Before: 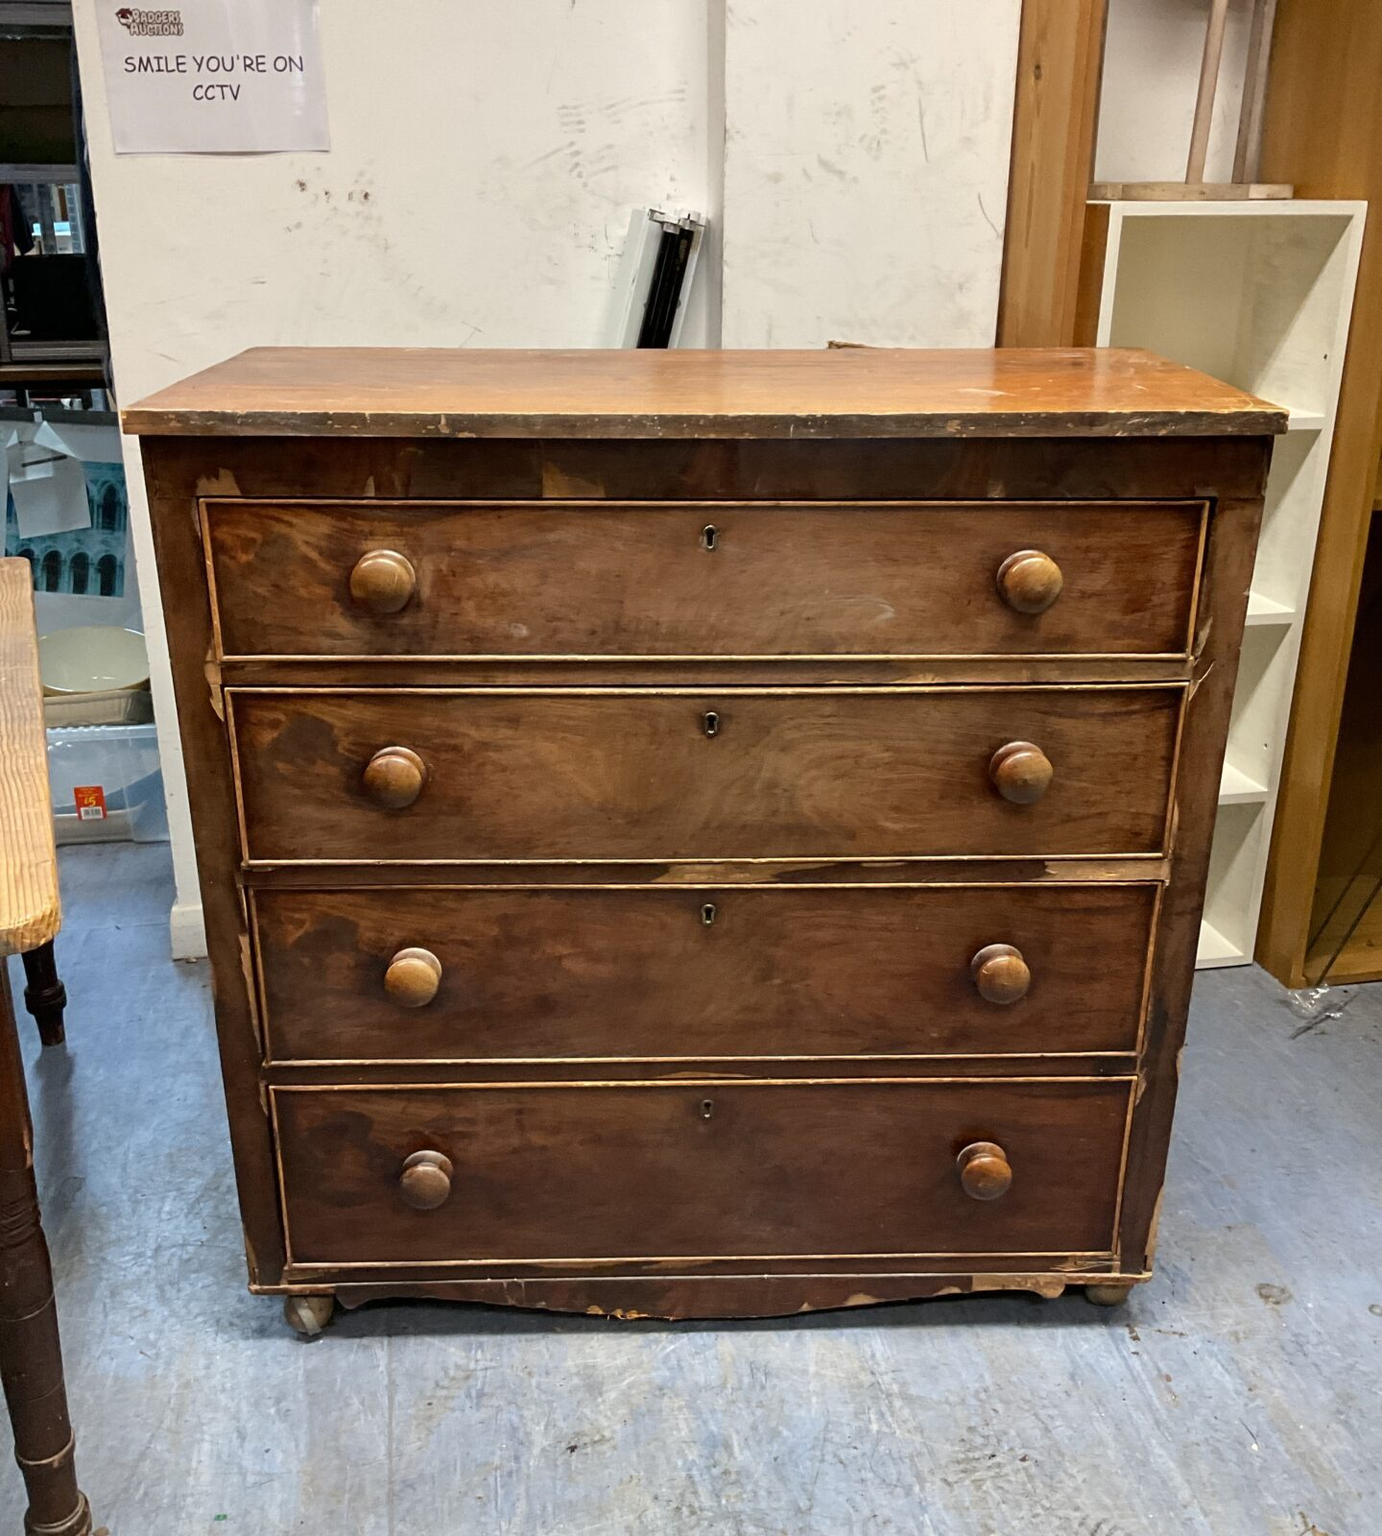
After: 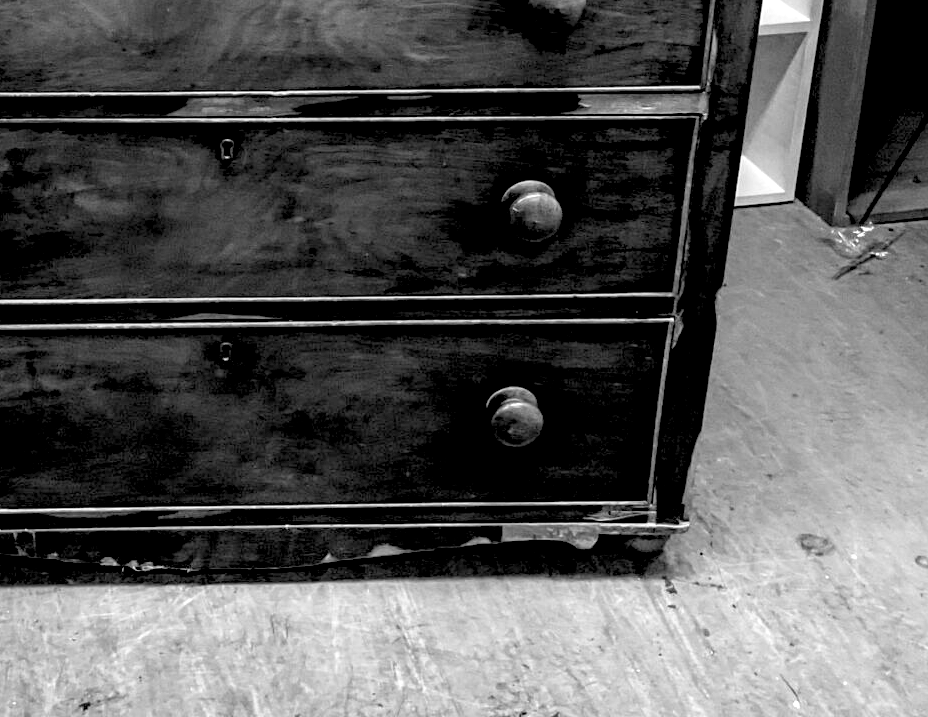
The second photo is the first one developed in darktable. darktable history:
crop and rotate: left 35.509%, top 50.238%, bottom 4.934%
tone equalizer: on, module defaults
local contrast: on, module defaults
exposure: black level correction 0.04, exposure 0.5 EV, compensate highlight preservation false
monochrome: on, module defaults
